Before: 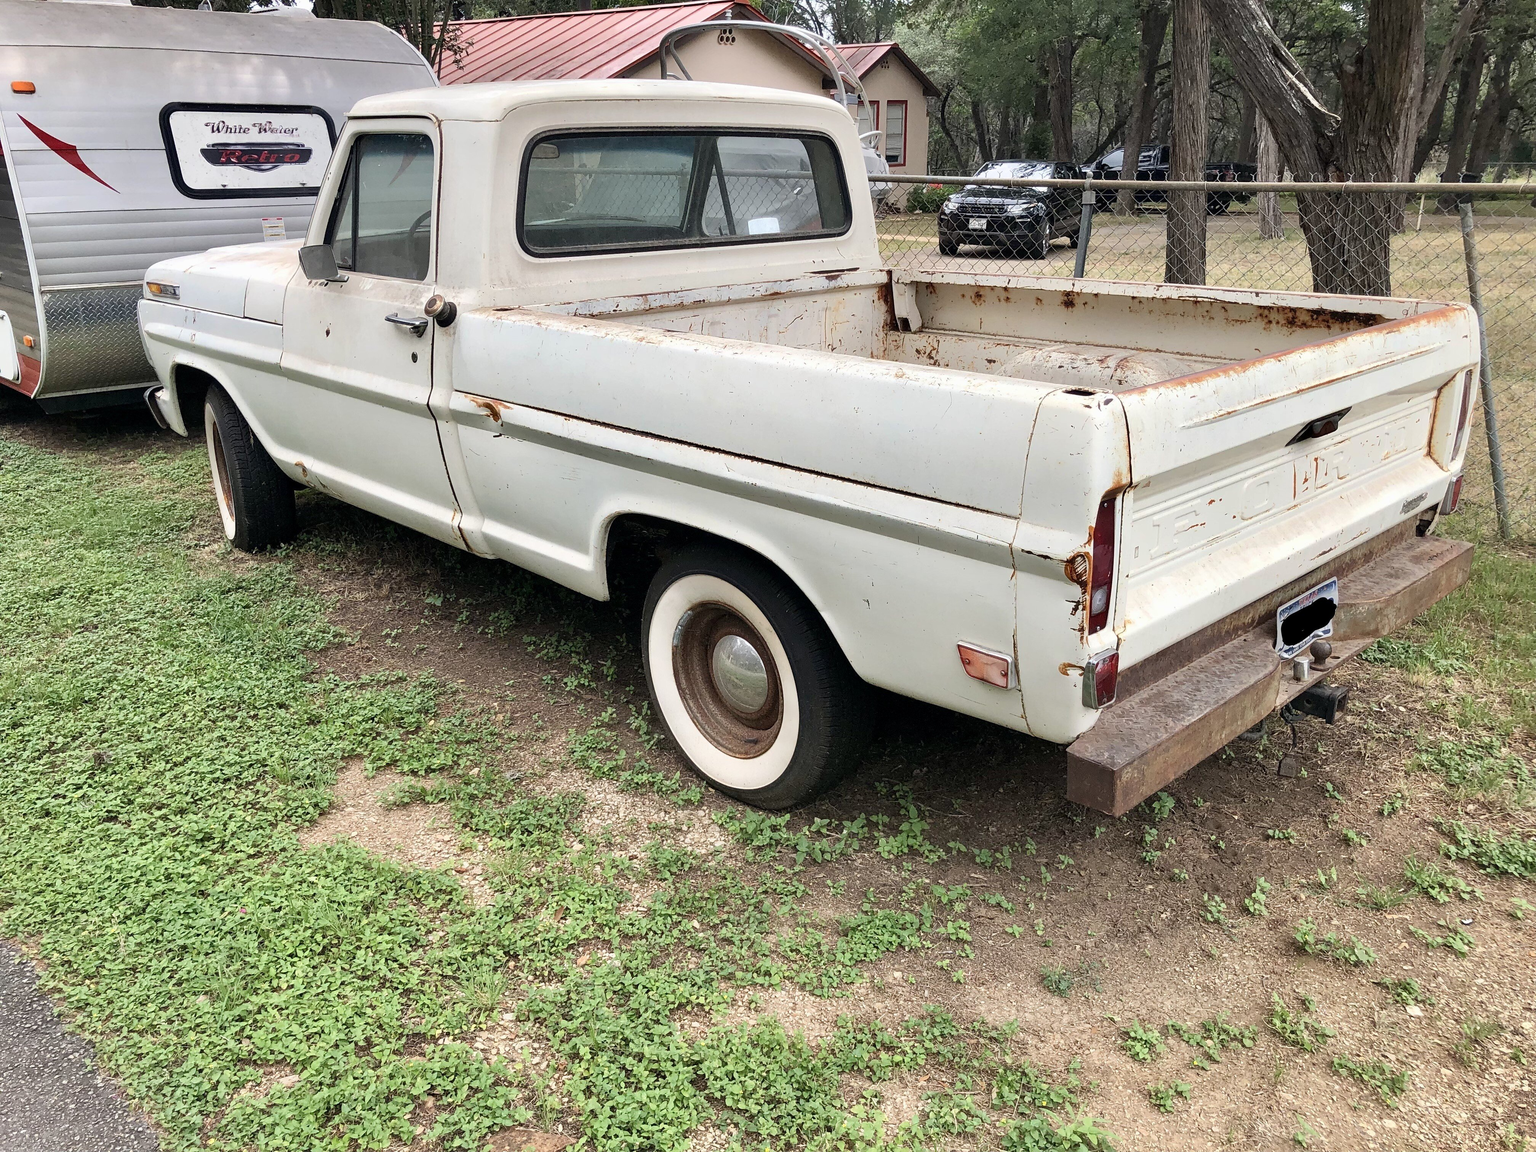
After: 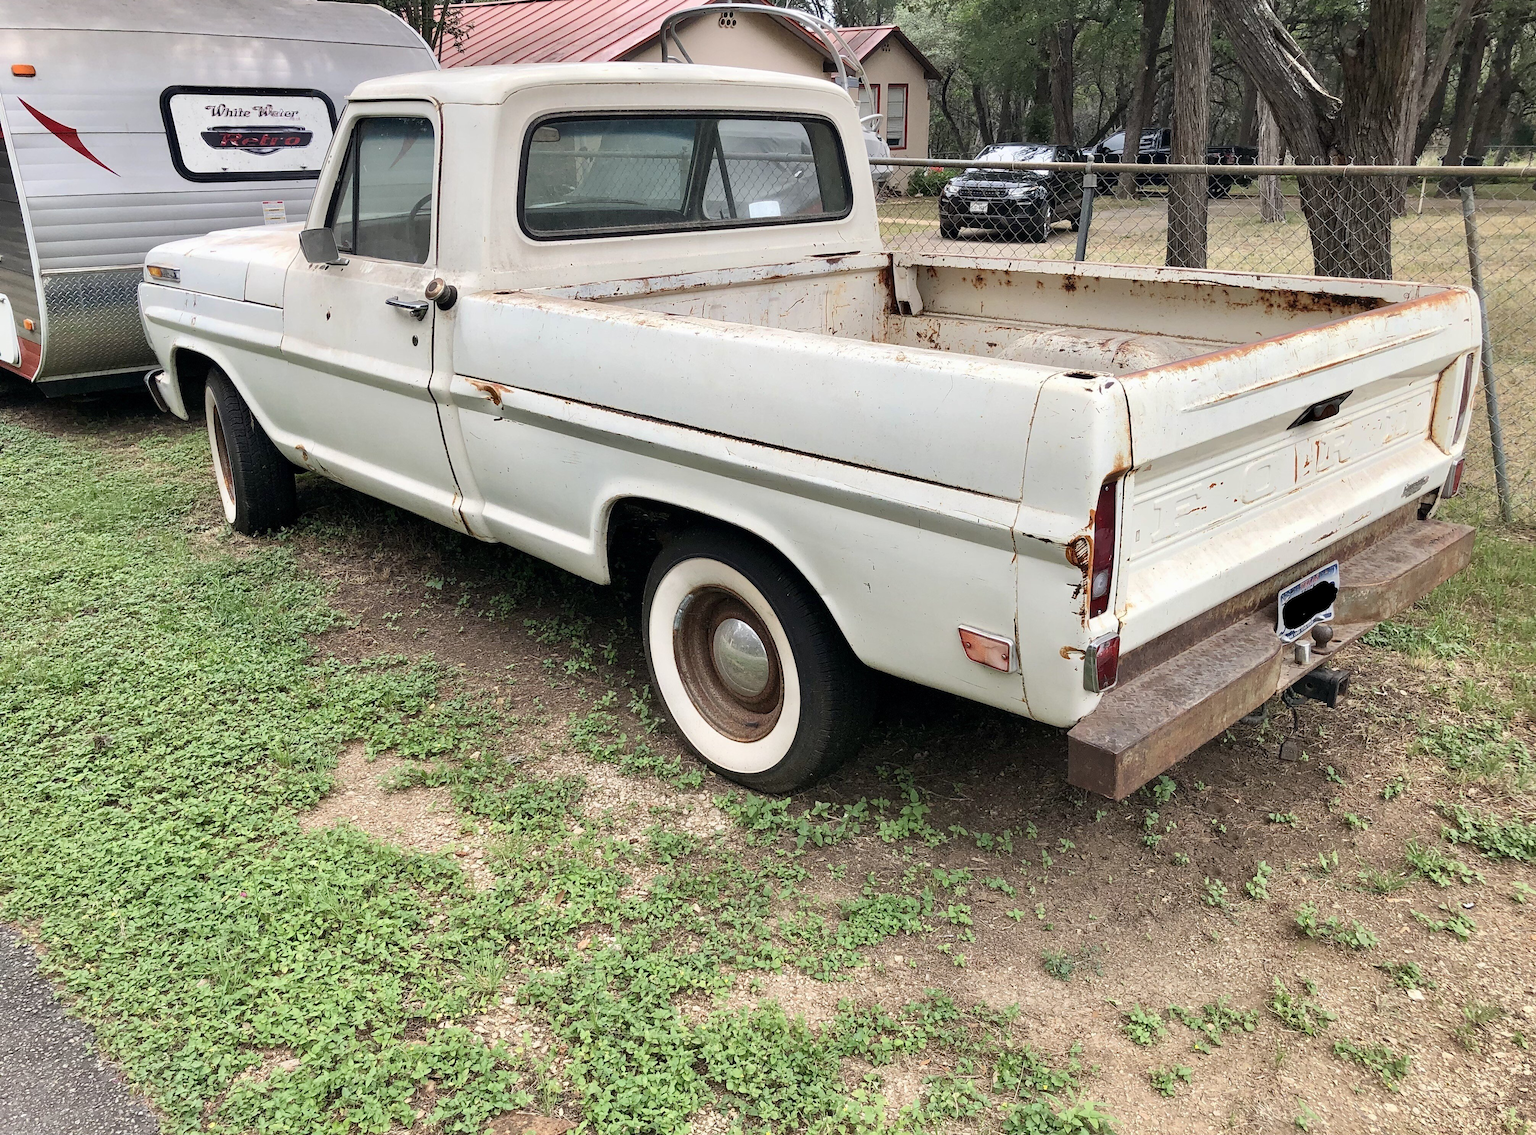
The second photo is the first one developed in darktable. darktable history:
crop: top 1.495%, right 0.066%
